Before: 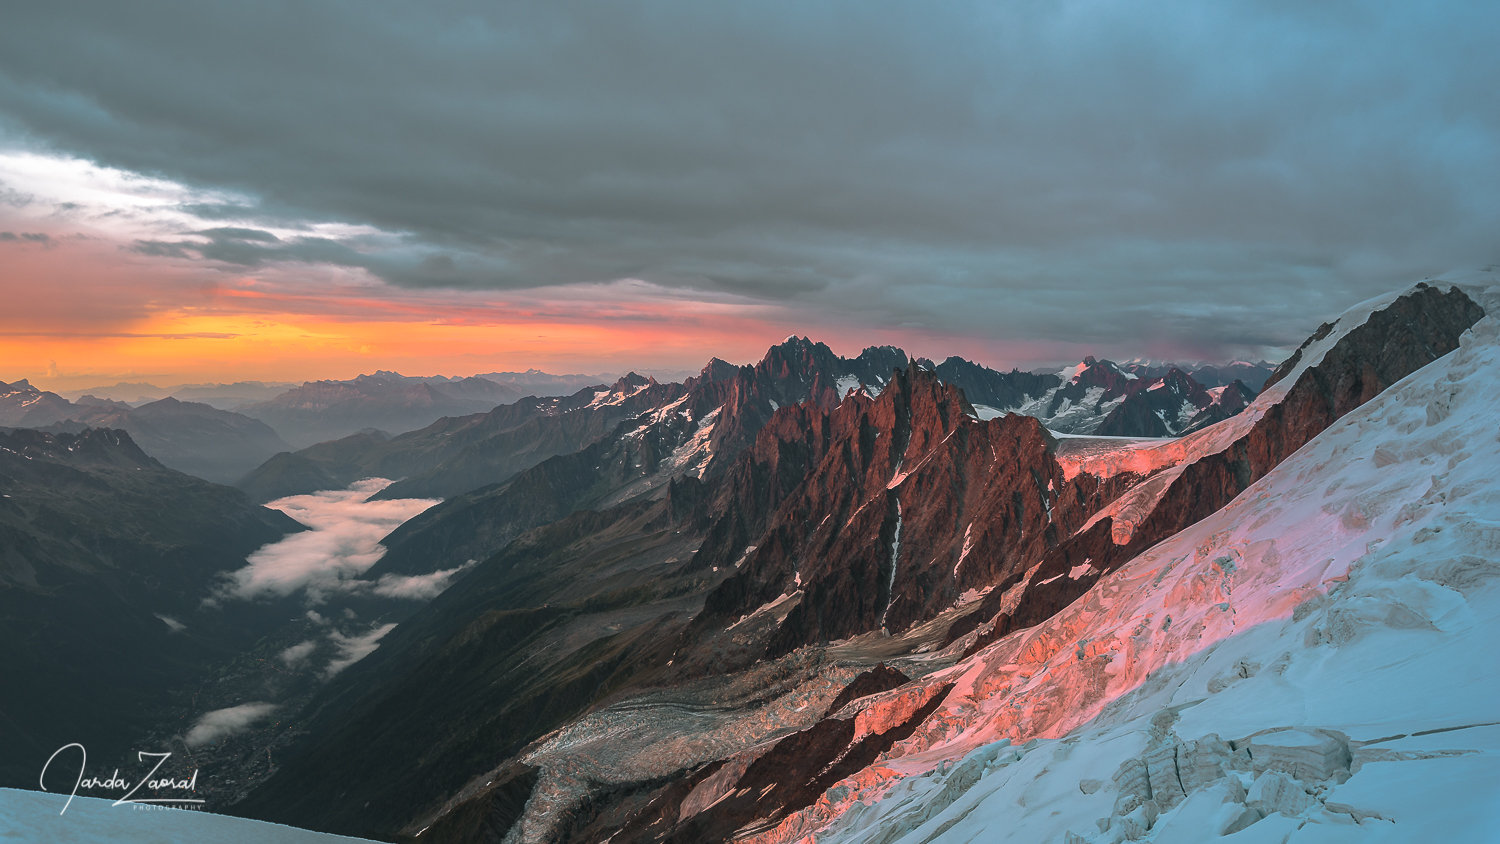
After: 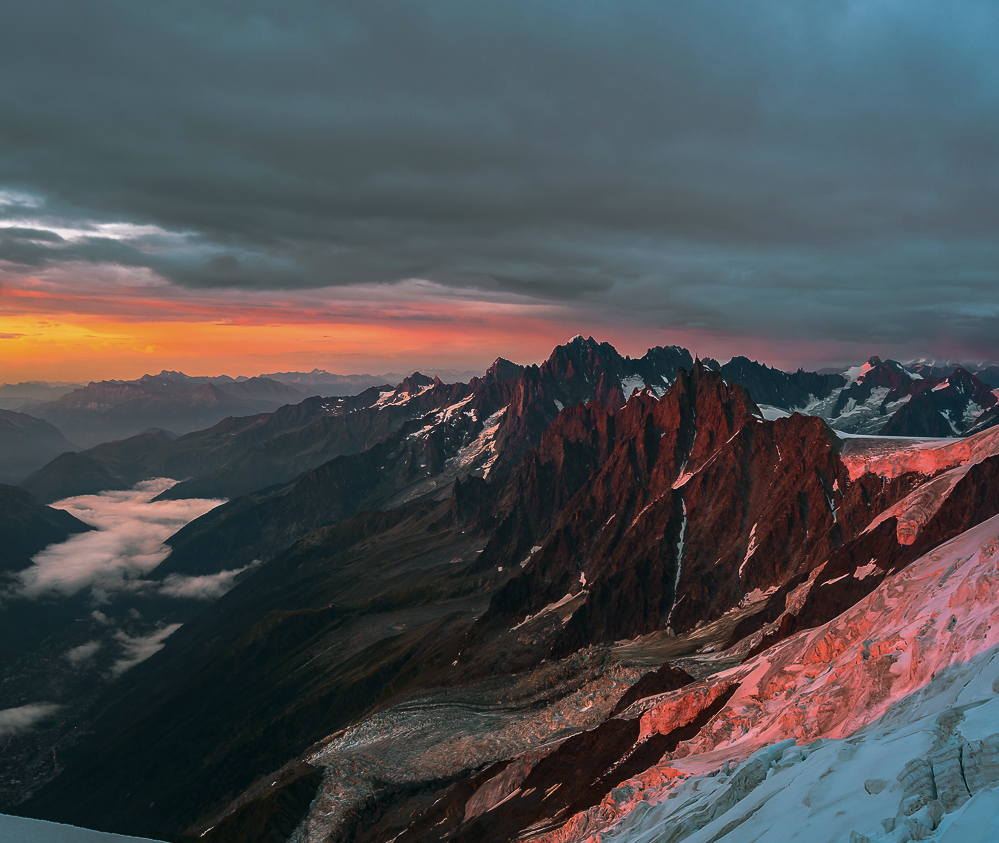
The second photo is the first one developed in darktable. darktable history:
contrast brightness saturation: brightness -0.2, saturation 0.08
crop and rotate: left 14.436%, right 18.898%
